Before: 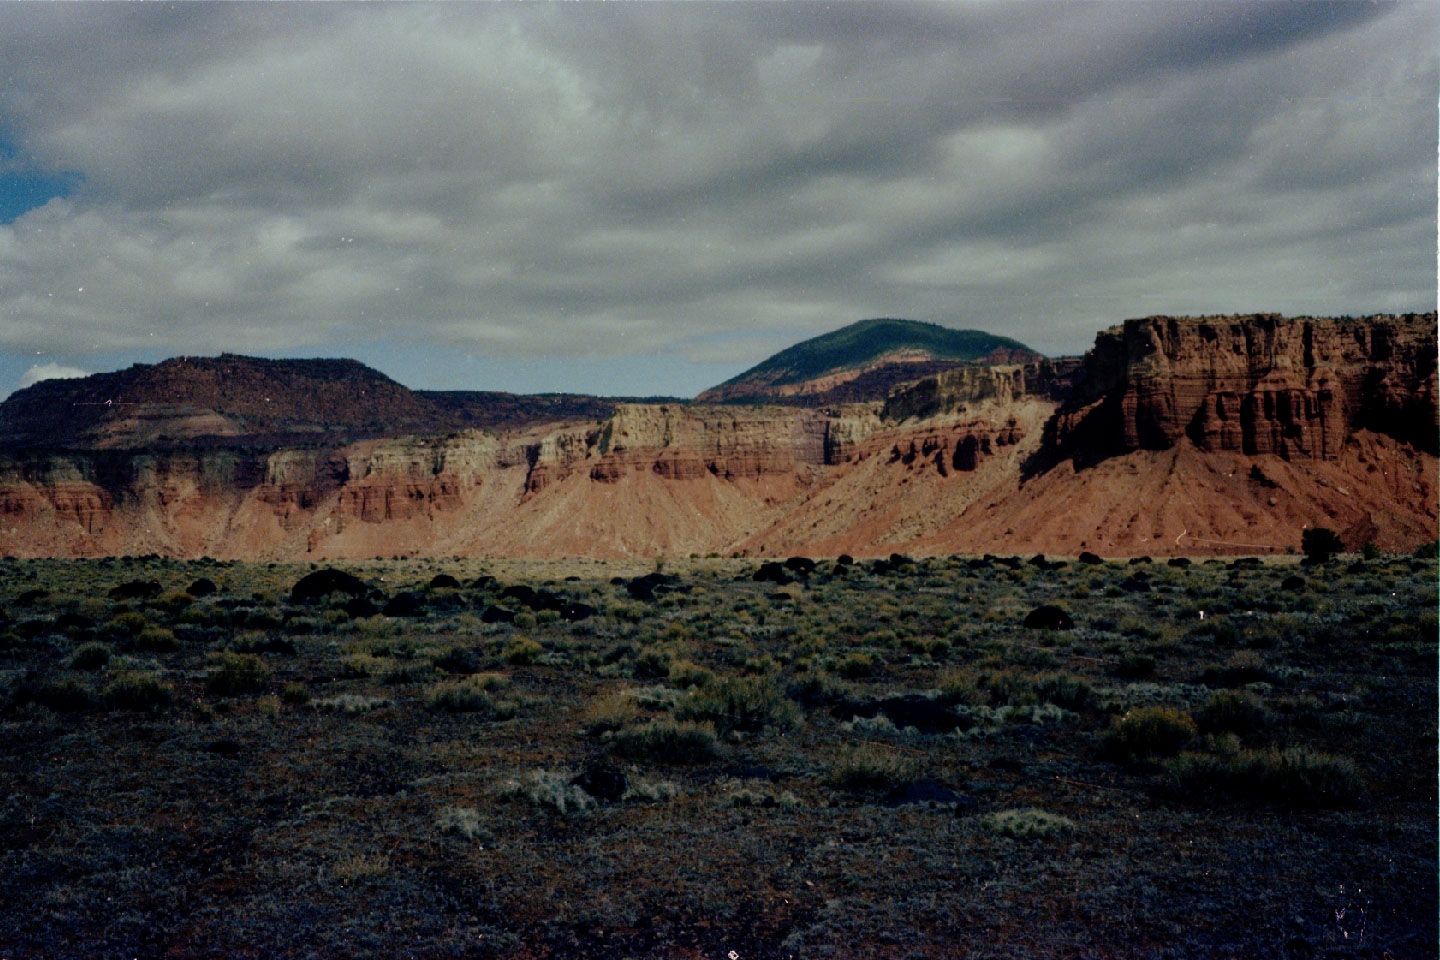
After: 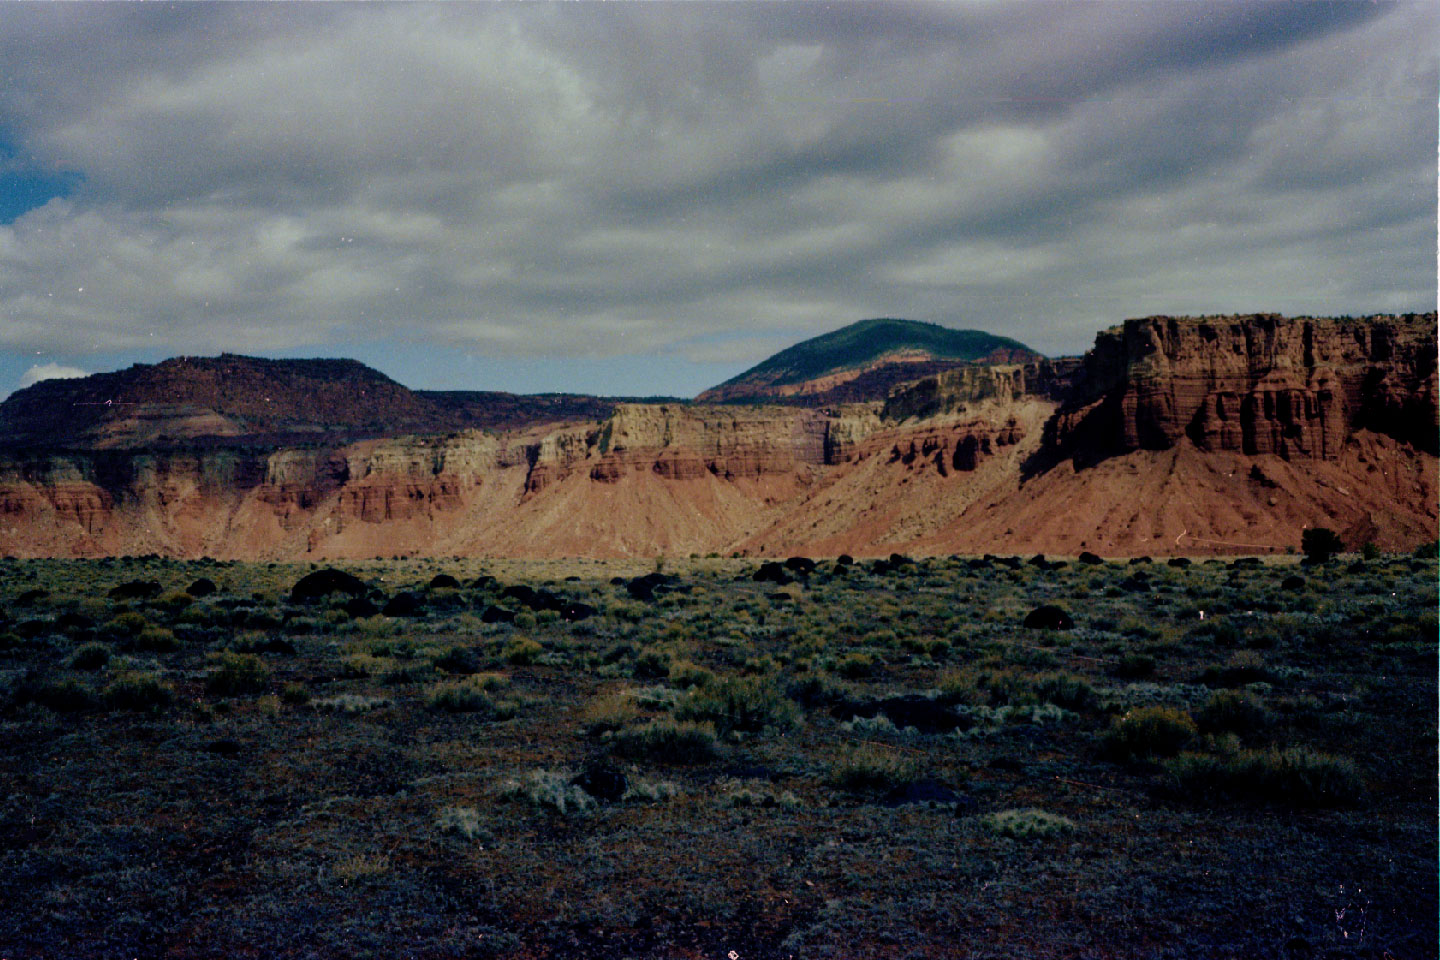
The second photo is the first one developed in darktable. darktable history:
velvia: on, module defaults
color balance rgb: shadows lift › chroma 1.41%, shadows lift › hue 260°, power › chroma 0.5%, power › hue 260°, highlights gain › chroma 1%, highlights gain › hue 27°, saturation formula JzAzBz (2021)
